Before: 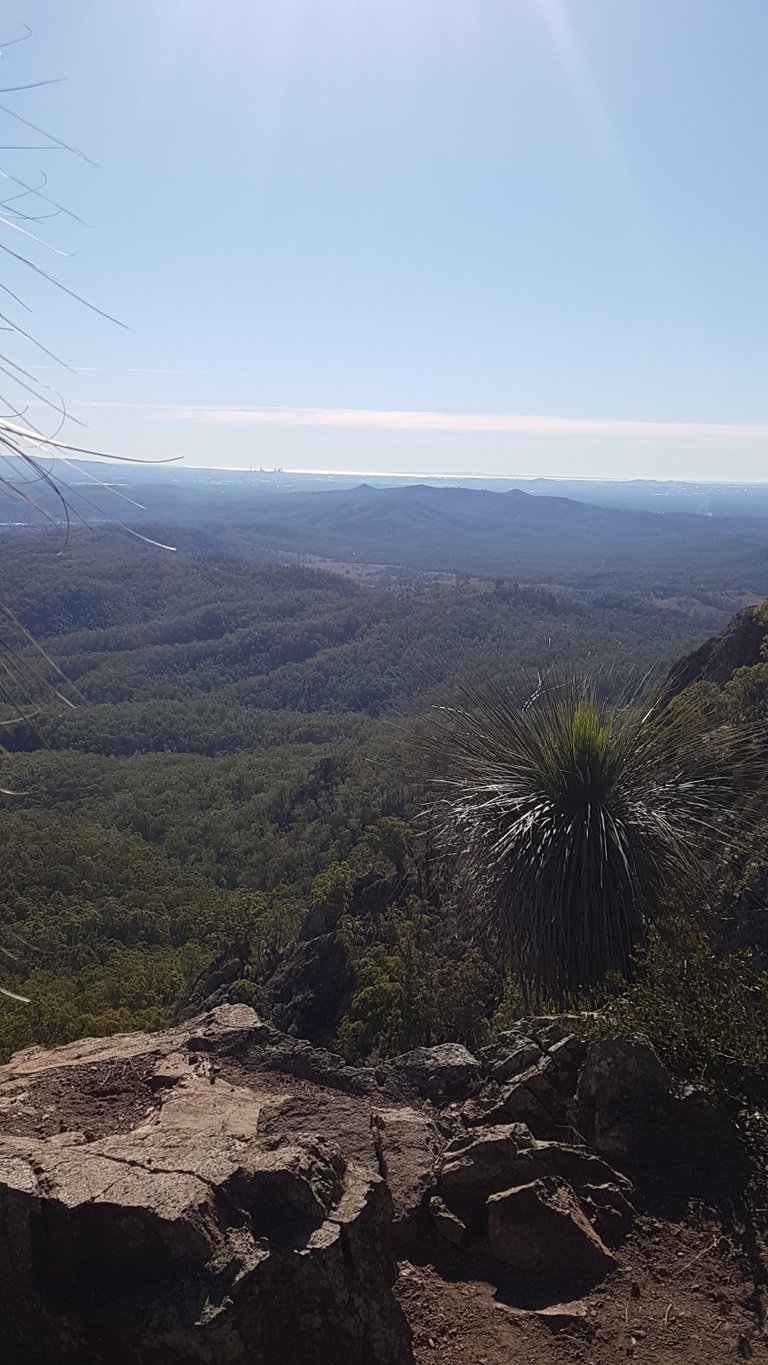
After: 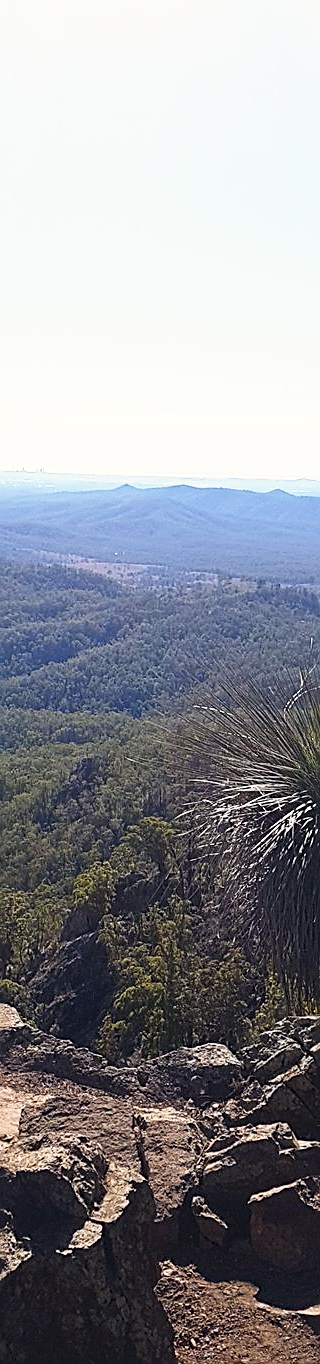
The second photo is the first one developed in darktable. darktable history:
haze removal: compatibility mode true, adaptive false
tone curve: curves: ch0 [(0, 0) (0.003, 0.005) (0.011, 0.021) (0.025, 0.042) (0.044, 0.065) (0.069, 0.074) (0.1, 0.092) (0.136, 0.123) (0.177, 0.159) (0.224, 0.2) (0.277, 0.252) (0.335, 0.32) (0.399, 0.392) (0.468, 0.468) (0.543, 0.549) (0.623, 0.638) (0.709, 0.721) (0.801, 0.812) (0.898, 0.896) (1, 1)], preserve colors none
sharpen: on, module defaults
crop: left 31.01%, right 27.202%
color correction: highlights a* 0.195, highlights b* 2.68, shadows a* -1.01, shadows b* -4.49
levels: levels [0.018, 0.493, 1]
base curve: curves: ch0 [(0, 0) (0.495, 0.917) (1, 1)], preserve colors none
